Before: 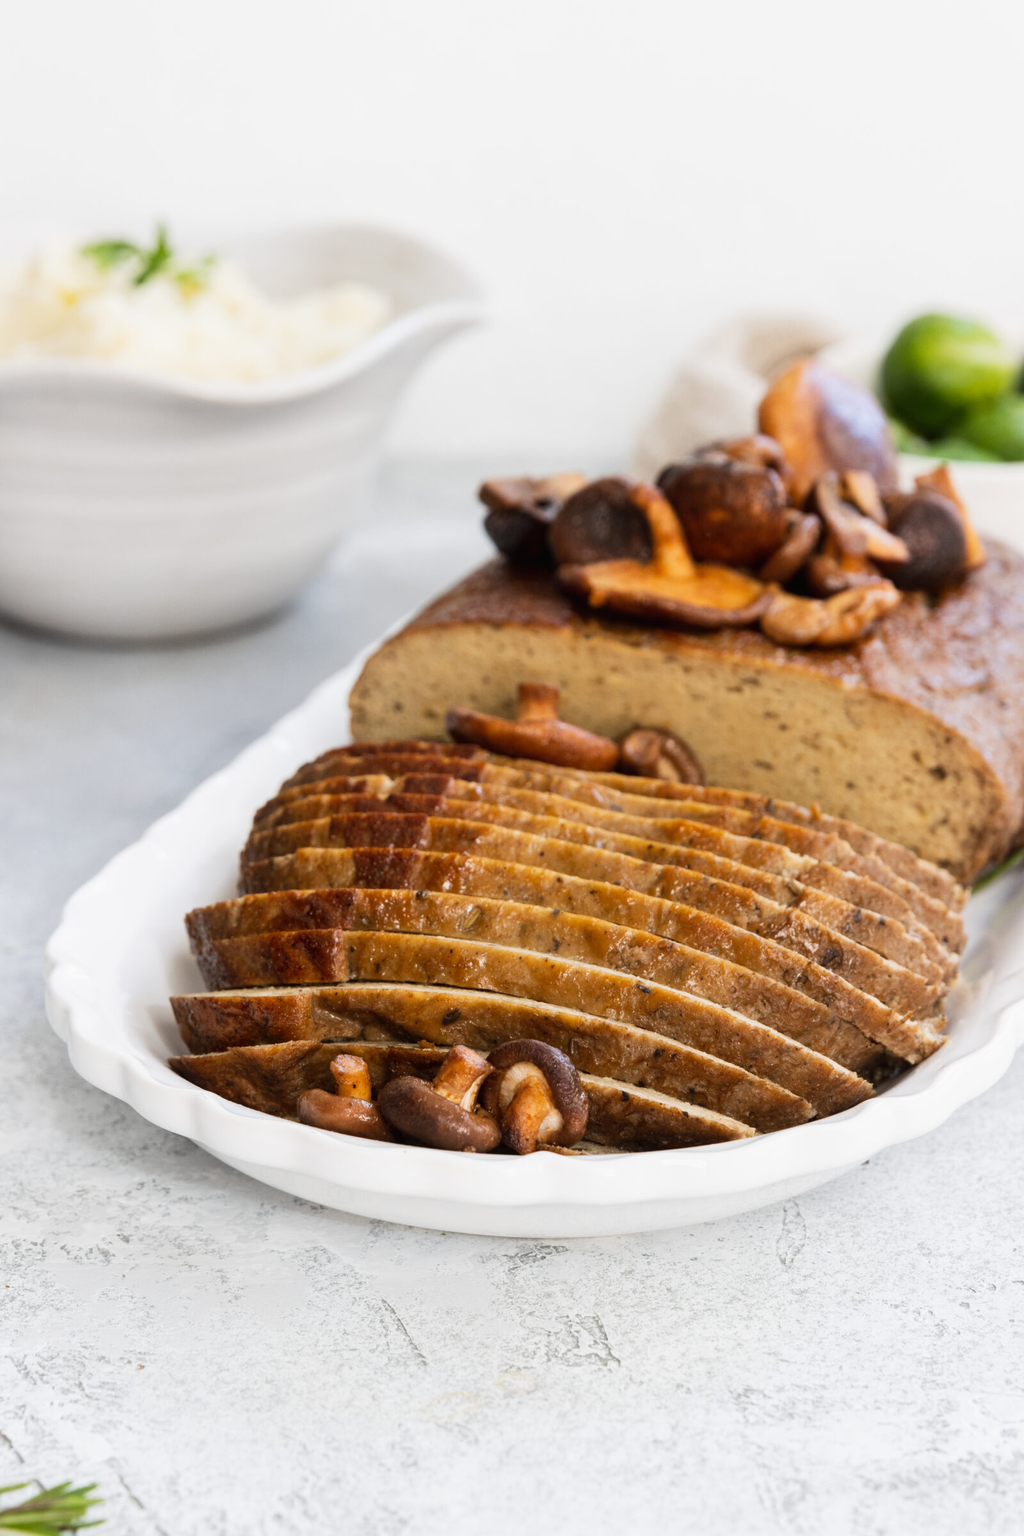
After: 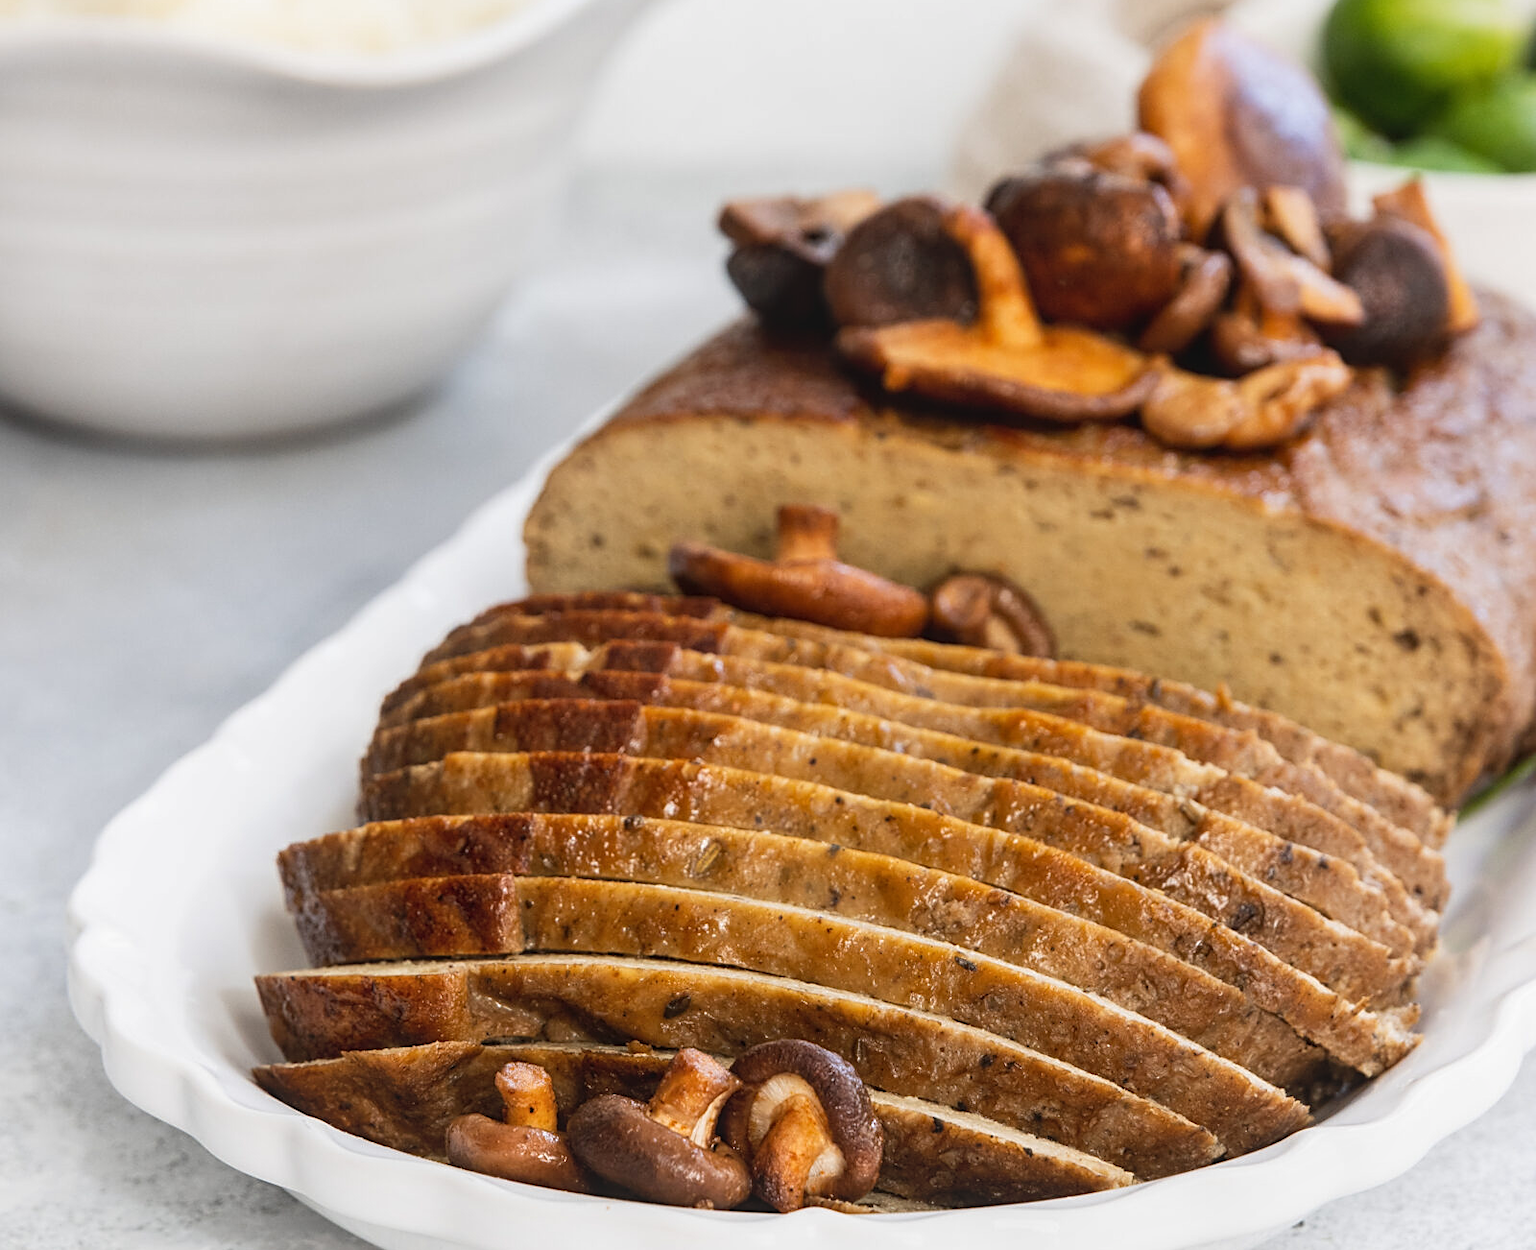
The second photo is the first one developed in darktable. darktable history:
sharpen: on, module defaults
crop and rotate: top 22.575%, bottom 23.127%
local contrast: detail 109%
